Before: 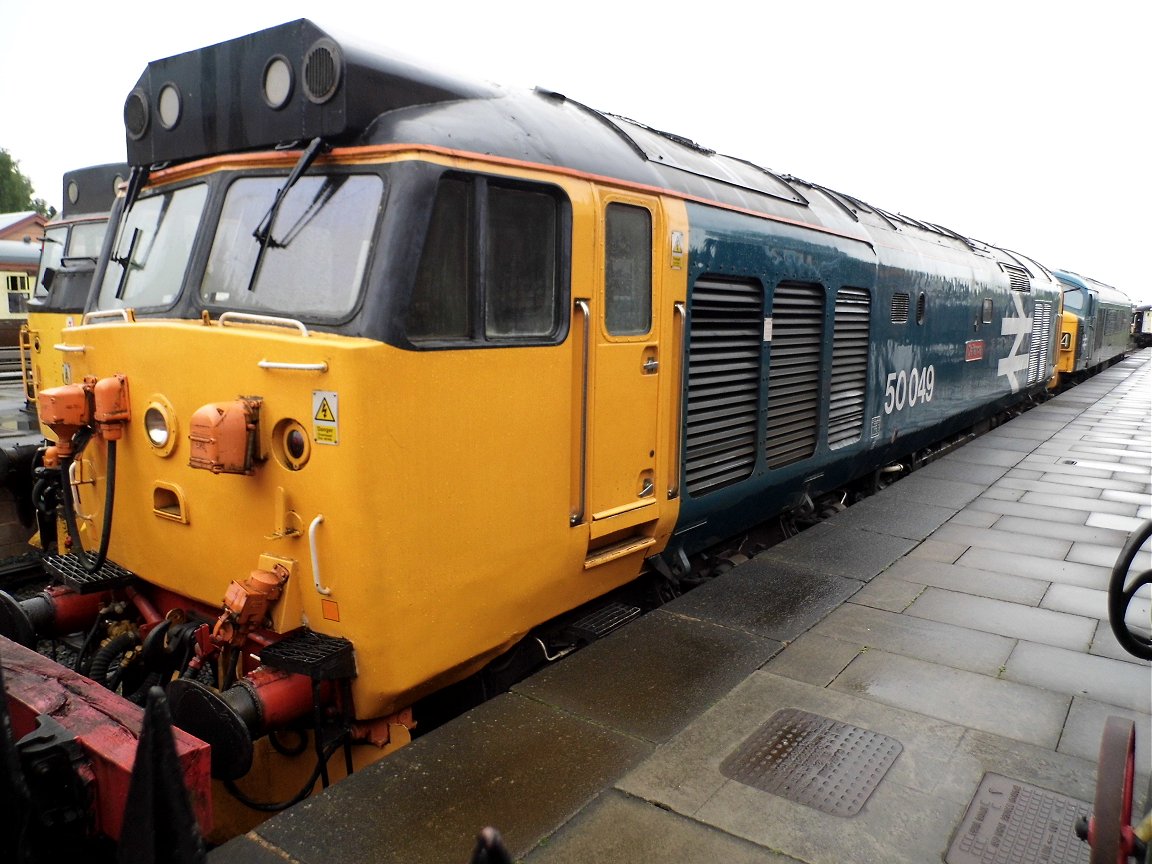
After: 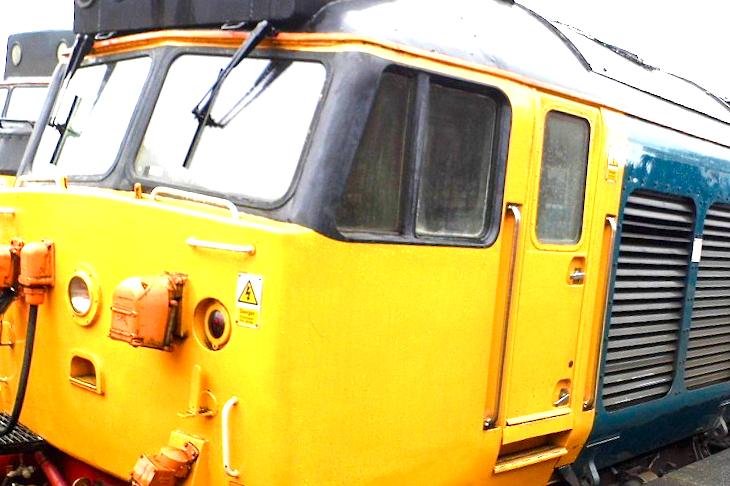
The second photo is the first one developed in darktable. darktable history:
levels: mode automatic, levels [0, 0.476, 0.951]
exposure: black level correction 0, exposure 1.101 EV, compensate highlight preservation false
color balance rgb: shadows lift › chroma 0.743%, shadows lift › hue 114.81°, perceptual saturation grading › global saturation 20%, perceptual saturation grading › highlights -25.522%, perceptual saturation grading › shadows 25.648%, perceptual brilliance grading › global brilliance 9.231%, perceptual brilliance grading › shadows 14.331%, global vibrance 20%
crop and rotate: angle -4.88°, left 2.208%, top 6.952%, right 27.42%, bottom 30.513%
